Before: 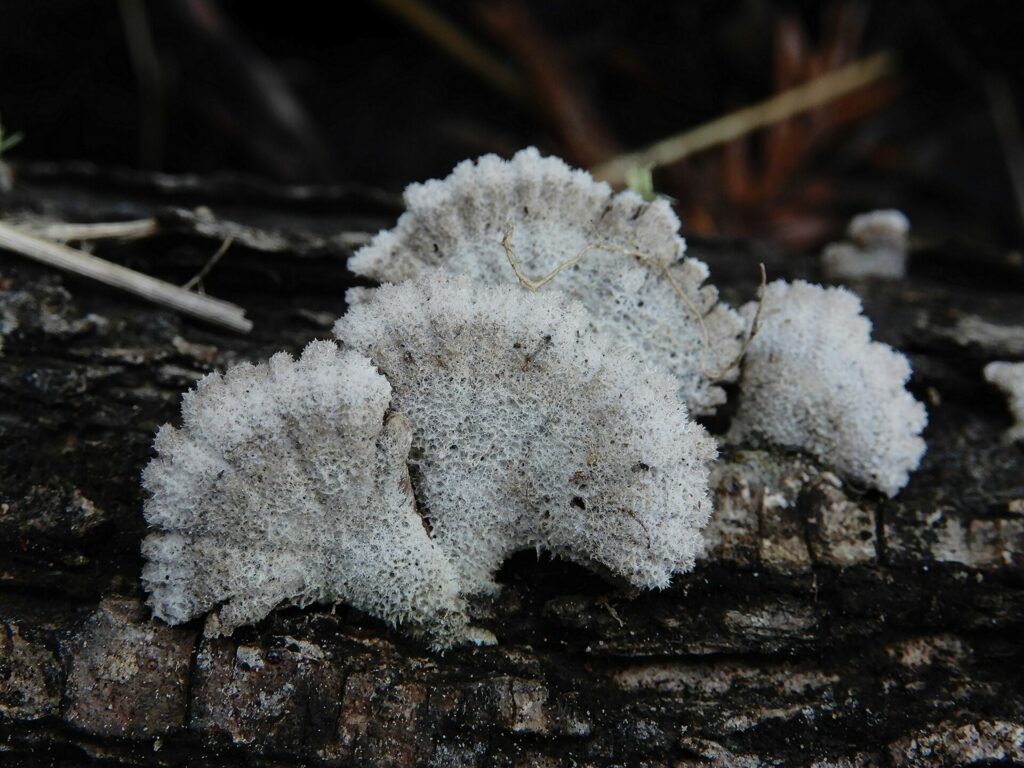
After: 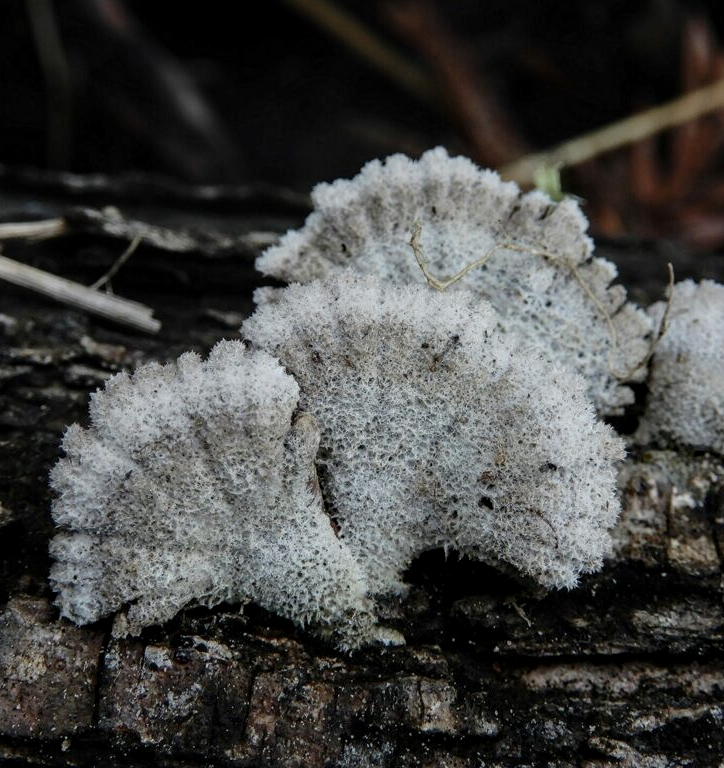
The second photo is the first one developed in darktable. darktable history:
crop and rotate: left 9.008%, right 20.195%
local contrast: detail 130%
